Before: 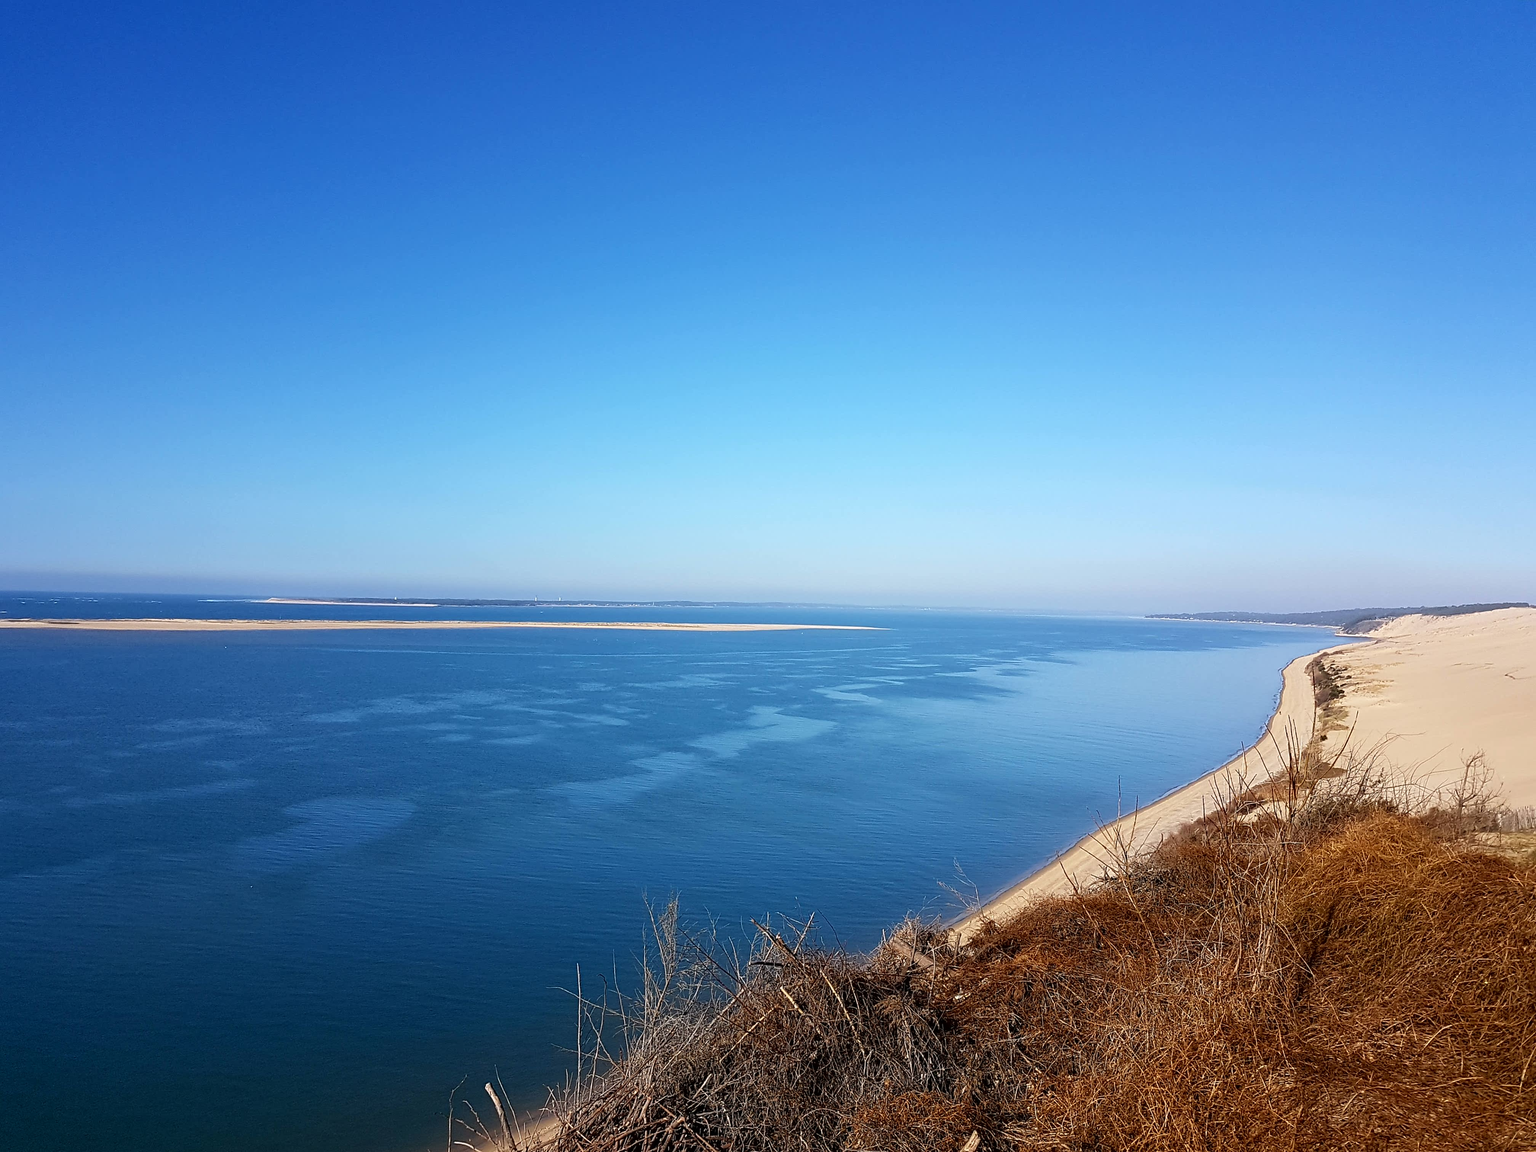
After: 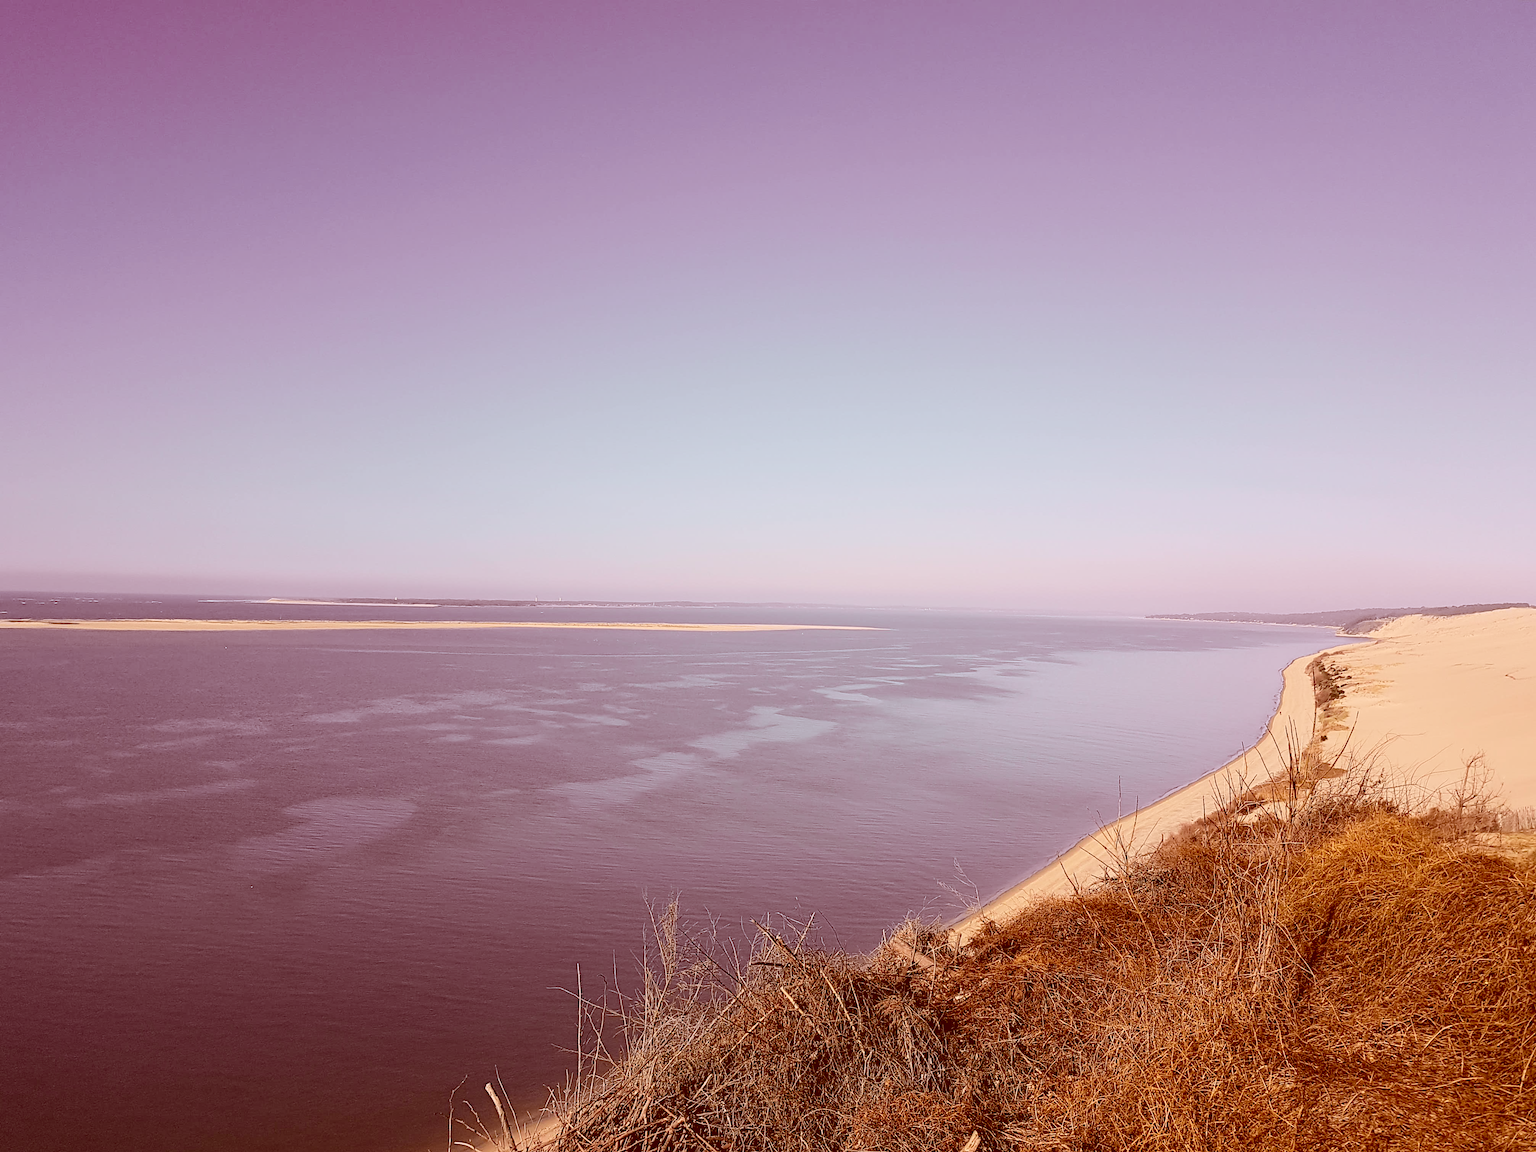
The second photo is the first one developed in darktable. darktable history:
tone curve: curves: ch0 [(0, 0.01) (0.097, 0.07) (0.204, 0.173) (0.447, 0.517) (0.539, 0.624) (0.733, 0.791) (0.879, 0.898) (1, 0.98)]; ch1 [(0, 0) (0.393, 0.415) (0.447, 0.448) (0.485, 0.494) (0.523, 0.509) (0.545, 0.541) (0.574, 0.561) (0.648, 0.674) (1, 1)]; ch2 [(0, 0) (0.369, 0.388) (0.449, 0.431) (0.499, 0.5) (0.521, 0.51) (0.53, 0.54) (0.564, 0.569) (0.674, 0.735) (1, 1)], color space Lab, independent channels, preserve colors none
color correction: highlights a* 9.03, highlights b* 8.71, shadows a* 40, shadows b* 40, saturation 0.8
contrast brightness saturation: contrast -0.15, brightness 0.05, saturation -0.12
